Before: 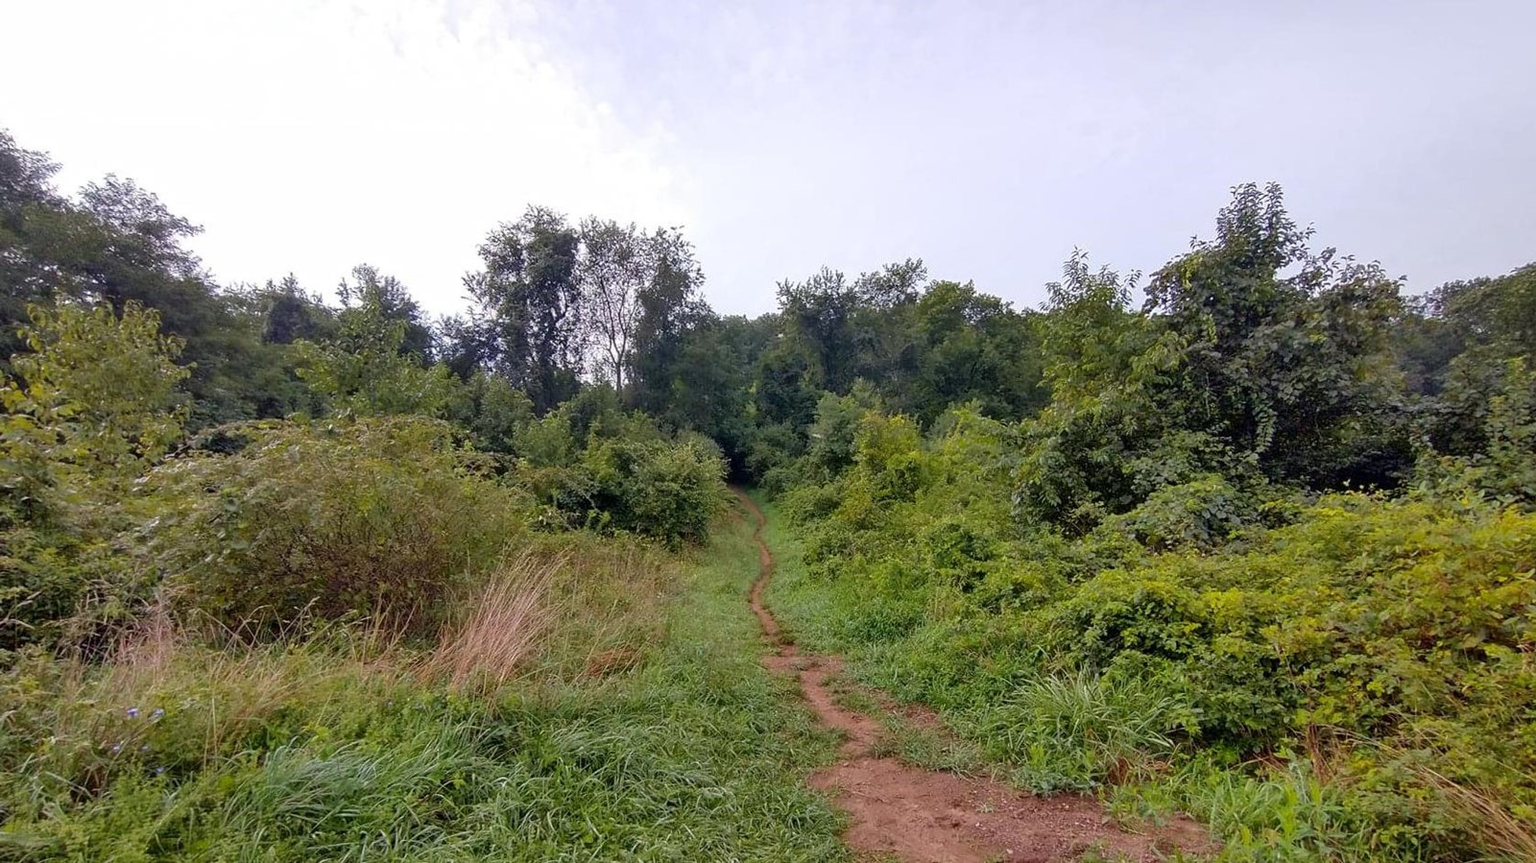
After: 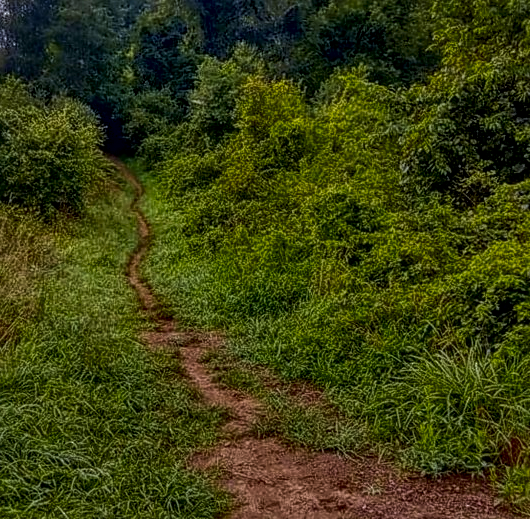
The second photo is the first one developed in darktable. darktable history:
contrast brightness saturation: brightness -0.52
color contrast: green-magenta contrast 0.8, blue-yellow contrast 1.1, unbound 0
sharpen: on, module defaults
crop: left 40.878%, top 39.176%, right 25.993%, bottom 3.081%
shadows and highlights: shadows 52.42, soften with gaussian
velvia: on, module defaults
white balance: red 0.976, blue 1.04
local contrast: highlights 20%, shadows 30%, detail 200%, midtone range 0.2
